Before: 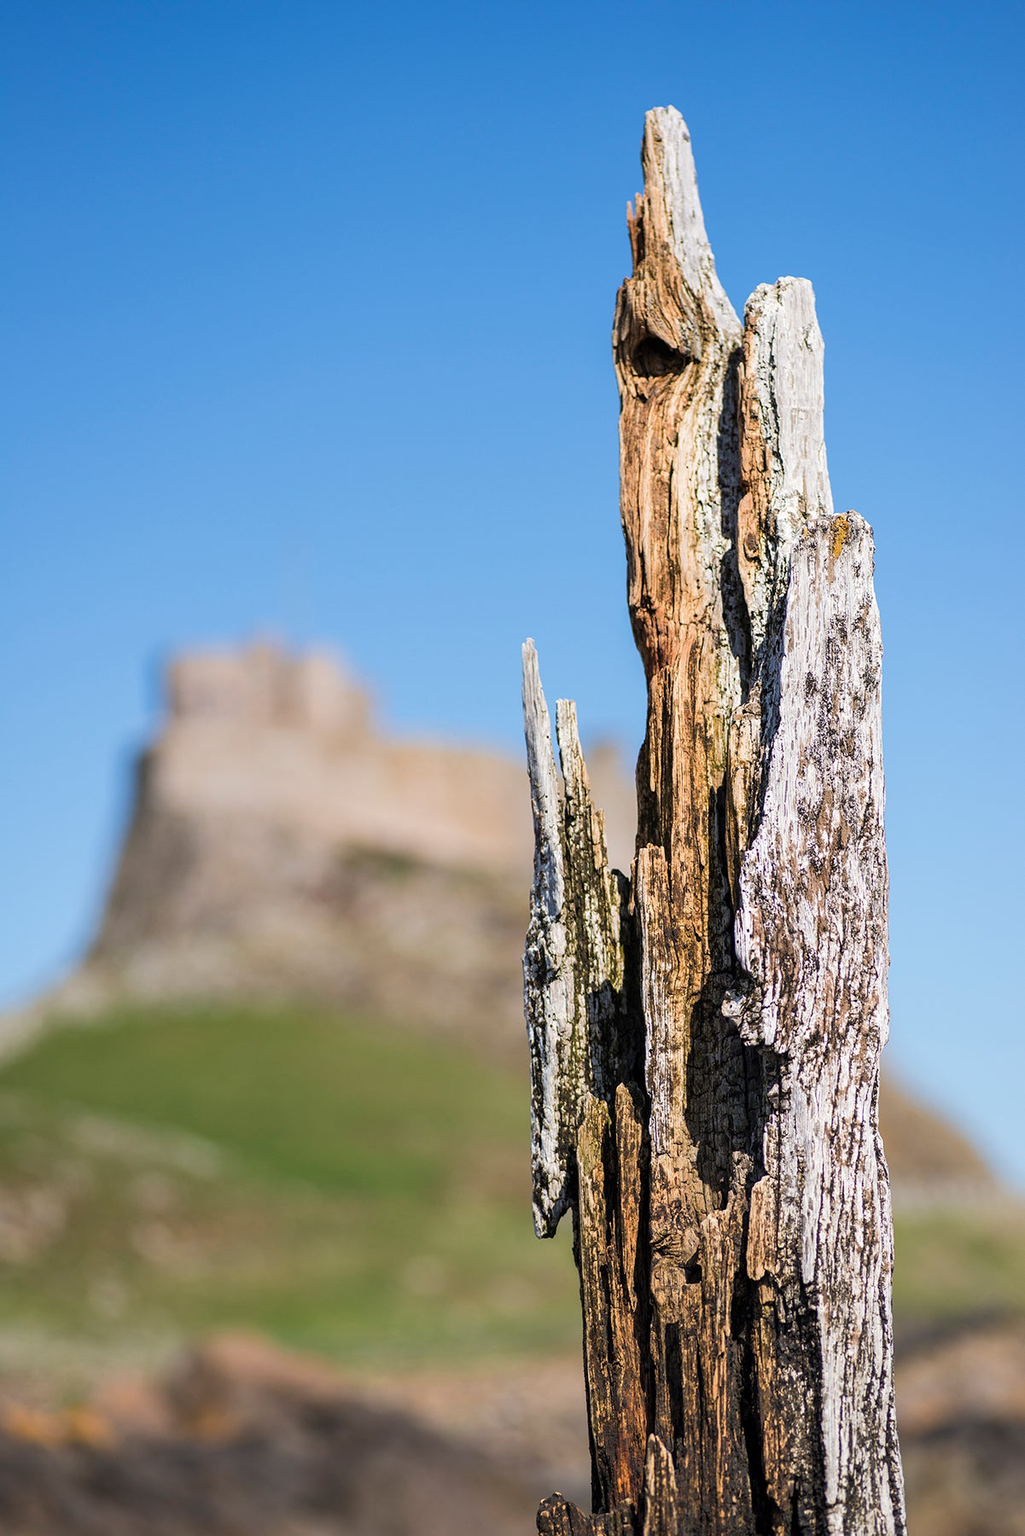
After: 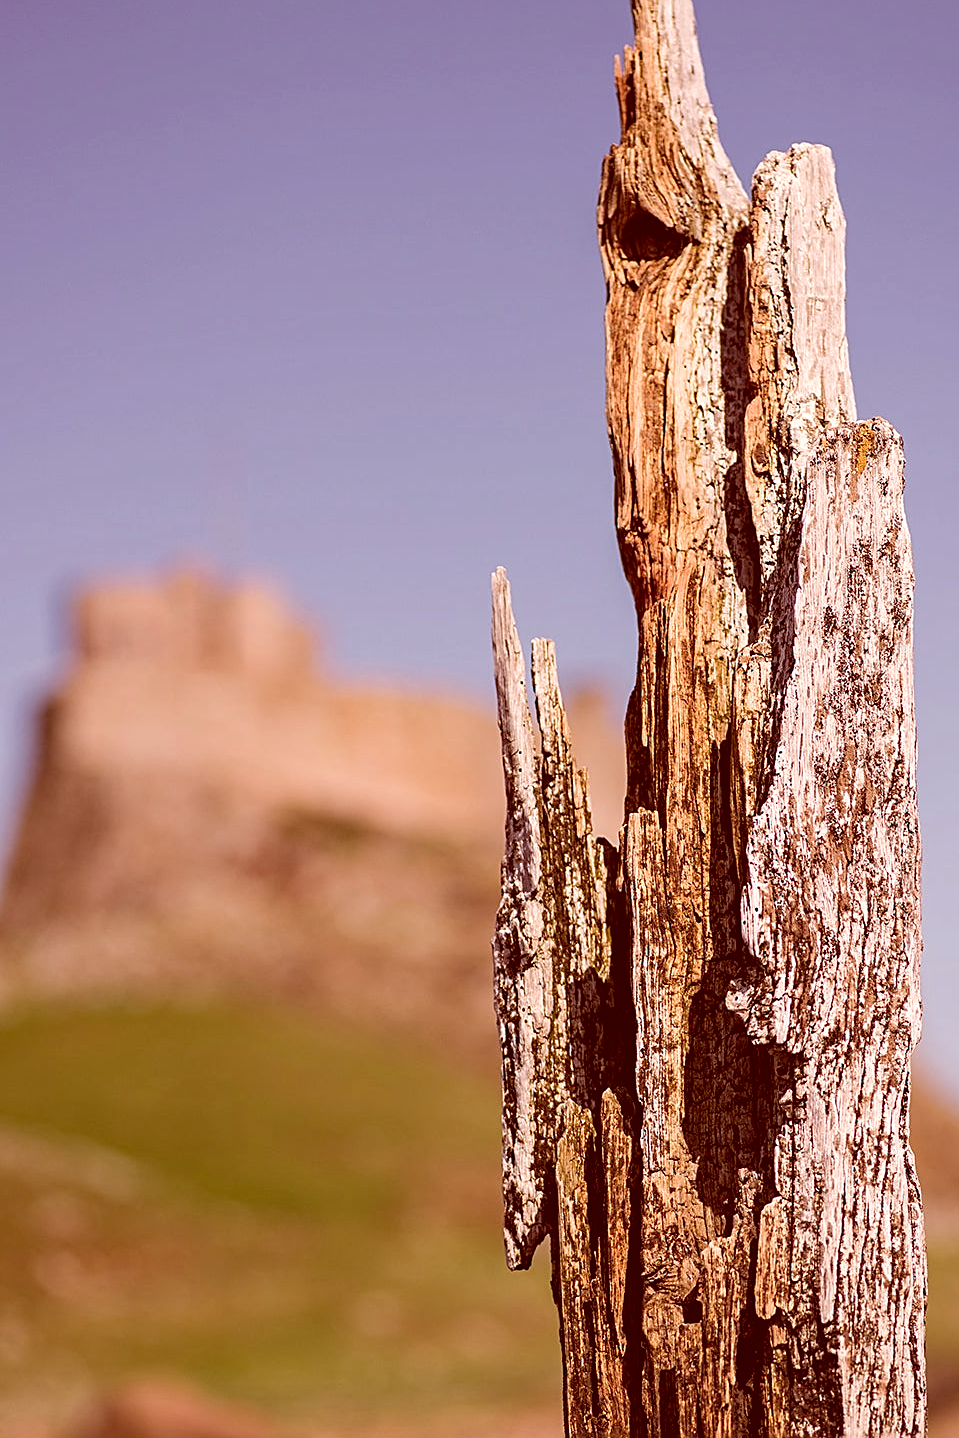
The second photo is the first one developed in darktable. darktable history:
velvia: strength 10%
color correction: highlights a* 9.03, highlights b* 8.71, shadows a* 40, shadows b* 40, saturation 0.8
haze removal: compatibility mode true, adaptive false
crop and rotate: left 10.071%, top 10.071%, right 10.02%, bottom 10.02%
sharpen: on, module defaults
